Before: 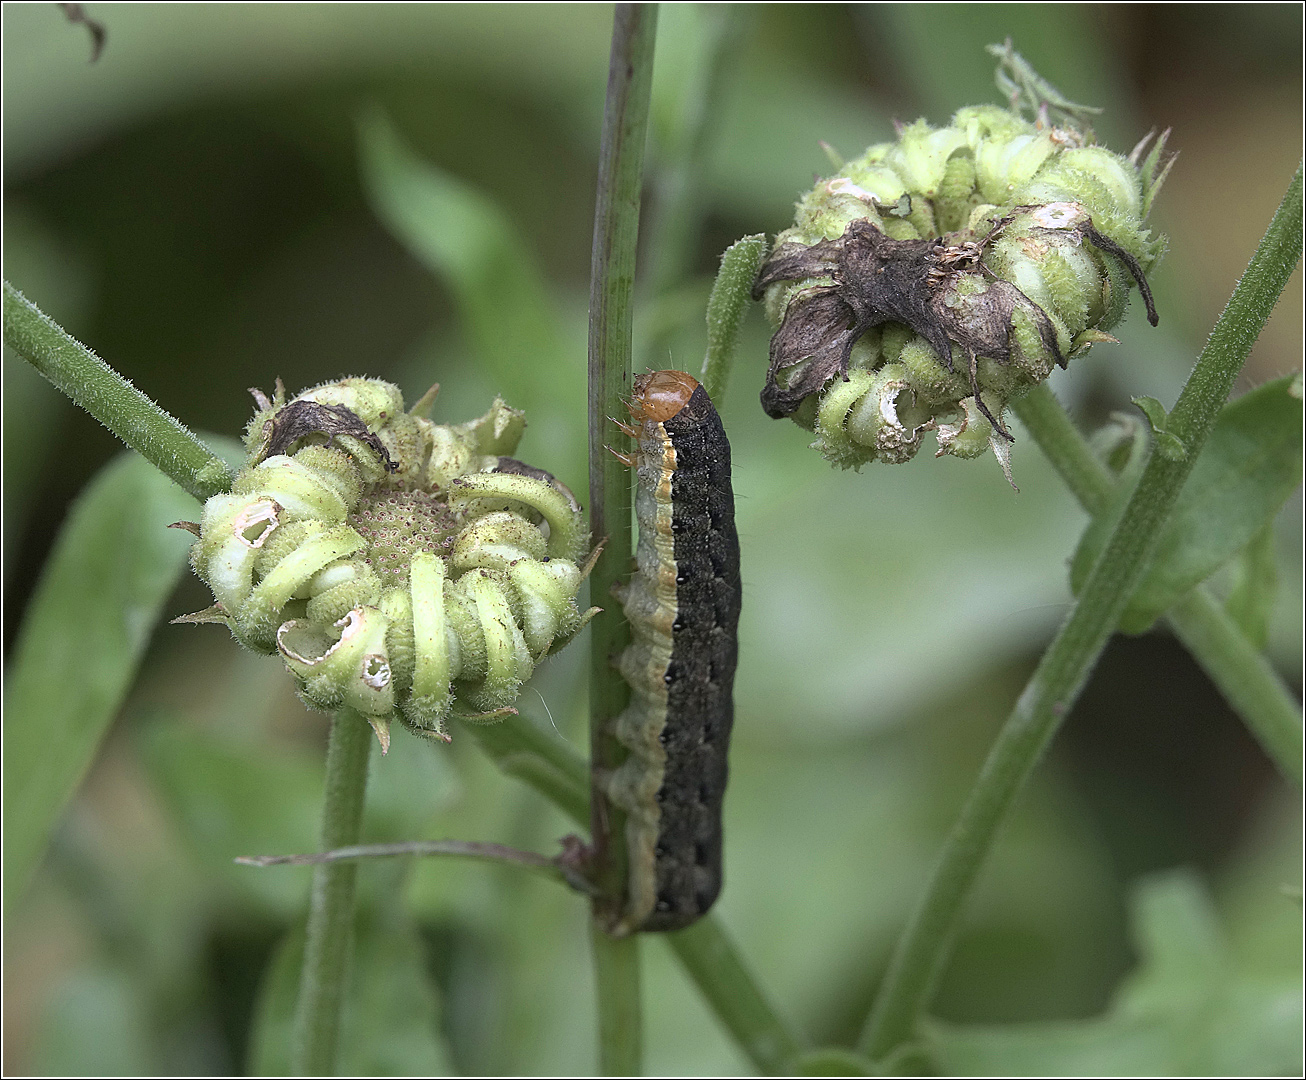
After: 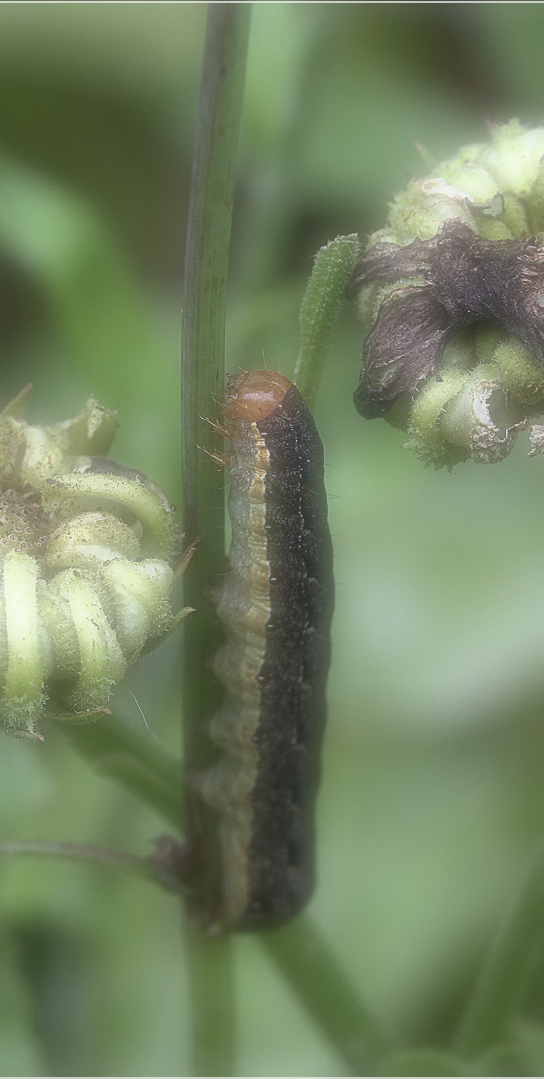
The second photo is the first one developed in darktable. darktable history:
soften: on, module defaults
crop: left 31.229%, right 27.105%
